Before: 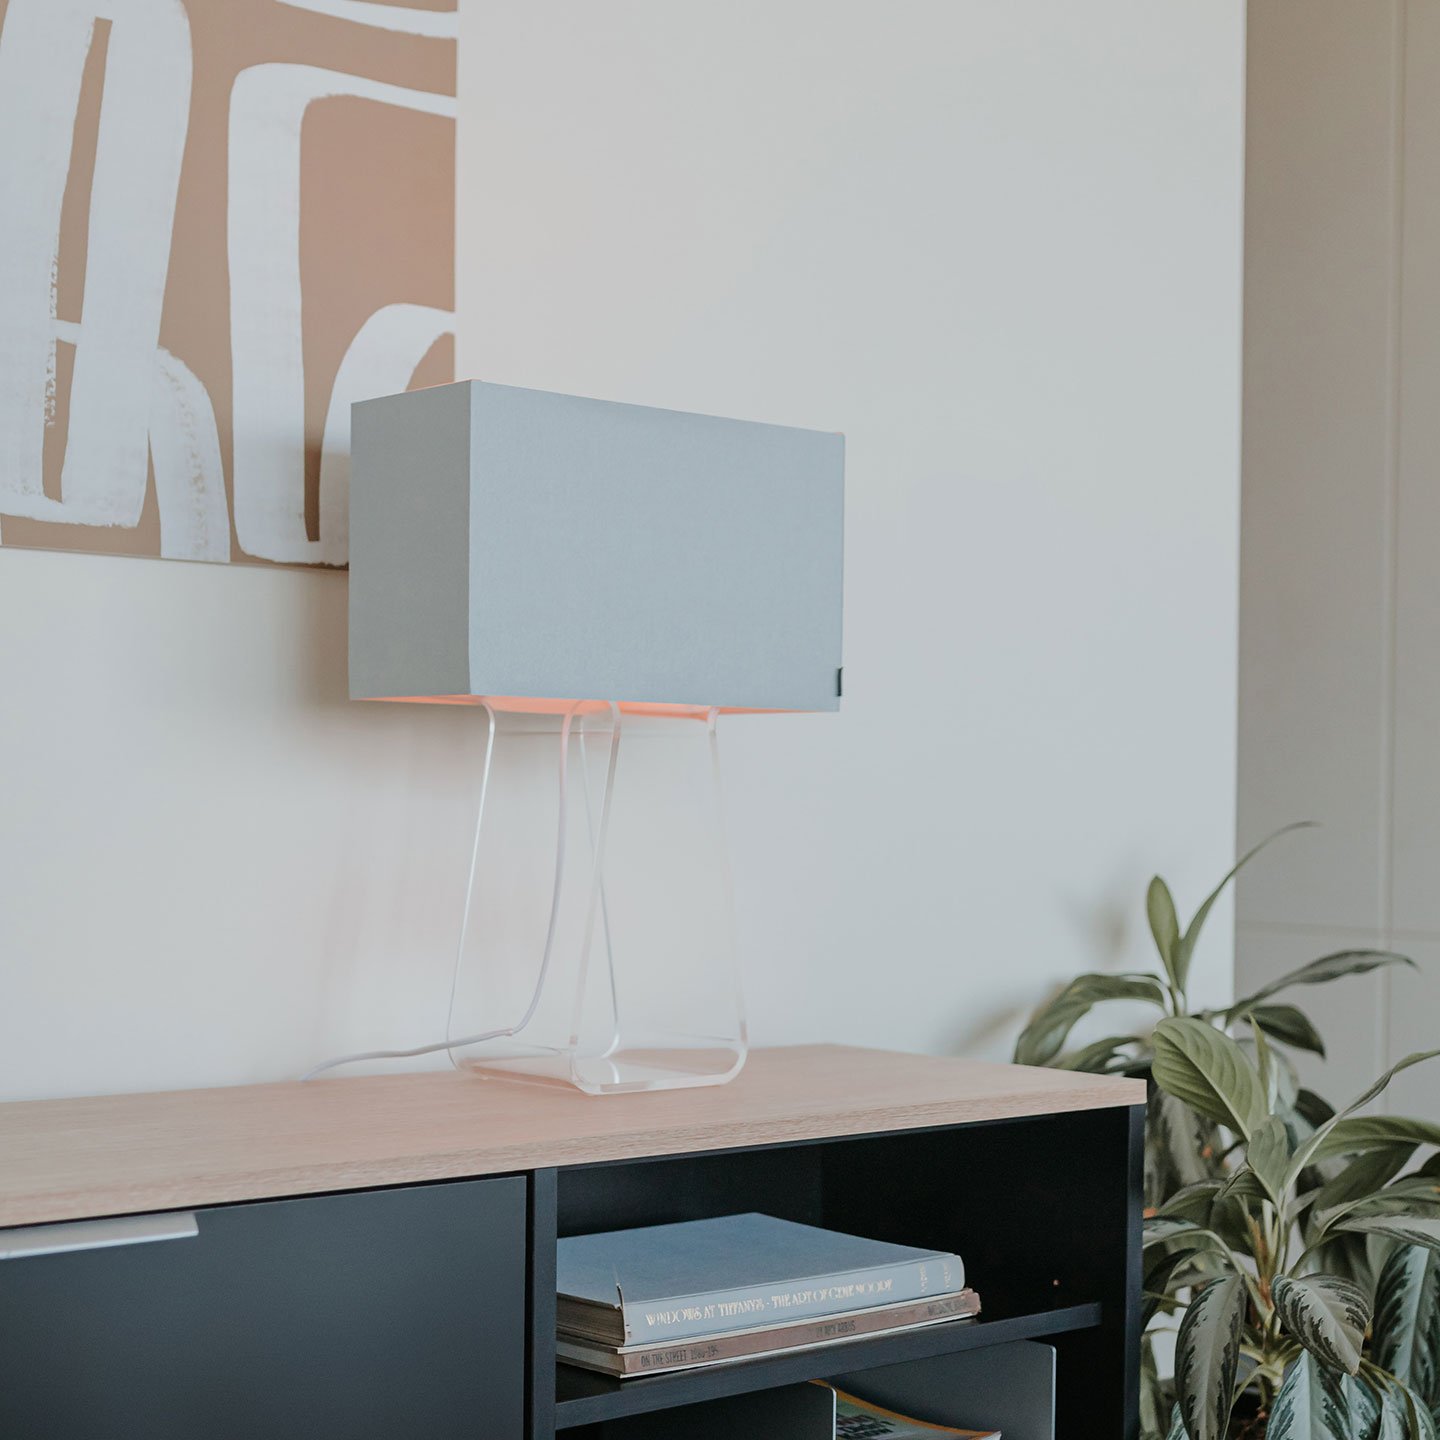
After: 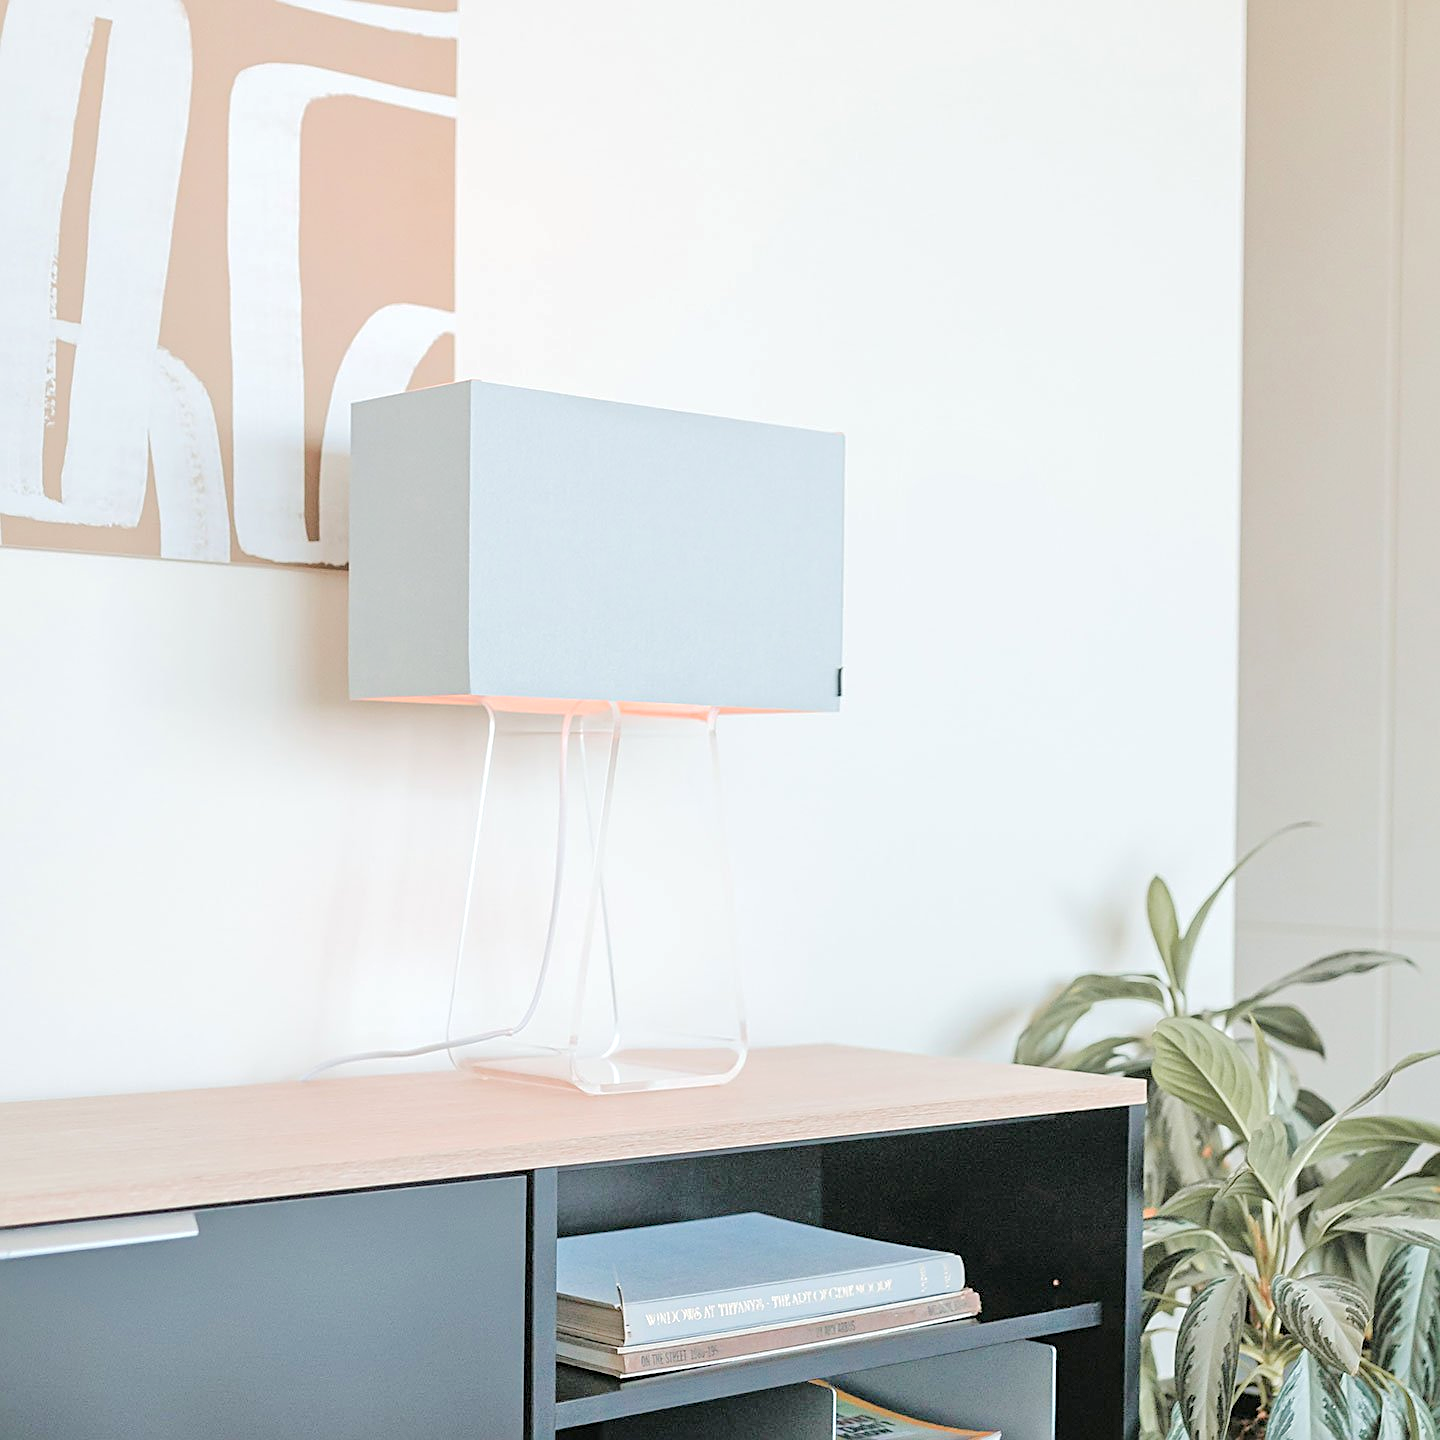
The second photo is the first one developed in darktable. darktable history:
sharpen: on, module defaults
tone equalizer: -7 EV 0.143 EV, -6 EV 0.588 EV, -5 EV 1.15 EV, -4 EV 1.34 EV, -3 EV 1.16 EV, -2 EV 0.6 EV, -1 EV 0.147 EV
base curve: curves: ch0 [(0, 0) (0.158, 0.273) (0.879, 0.895) (1, 1)]
contrast brightness saturation: saturation -0.171
exposure: black level correction 0, exposure 0.69 EV, compensate exposure bias true, compensate highlight preservation false
